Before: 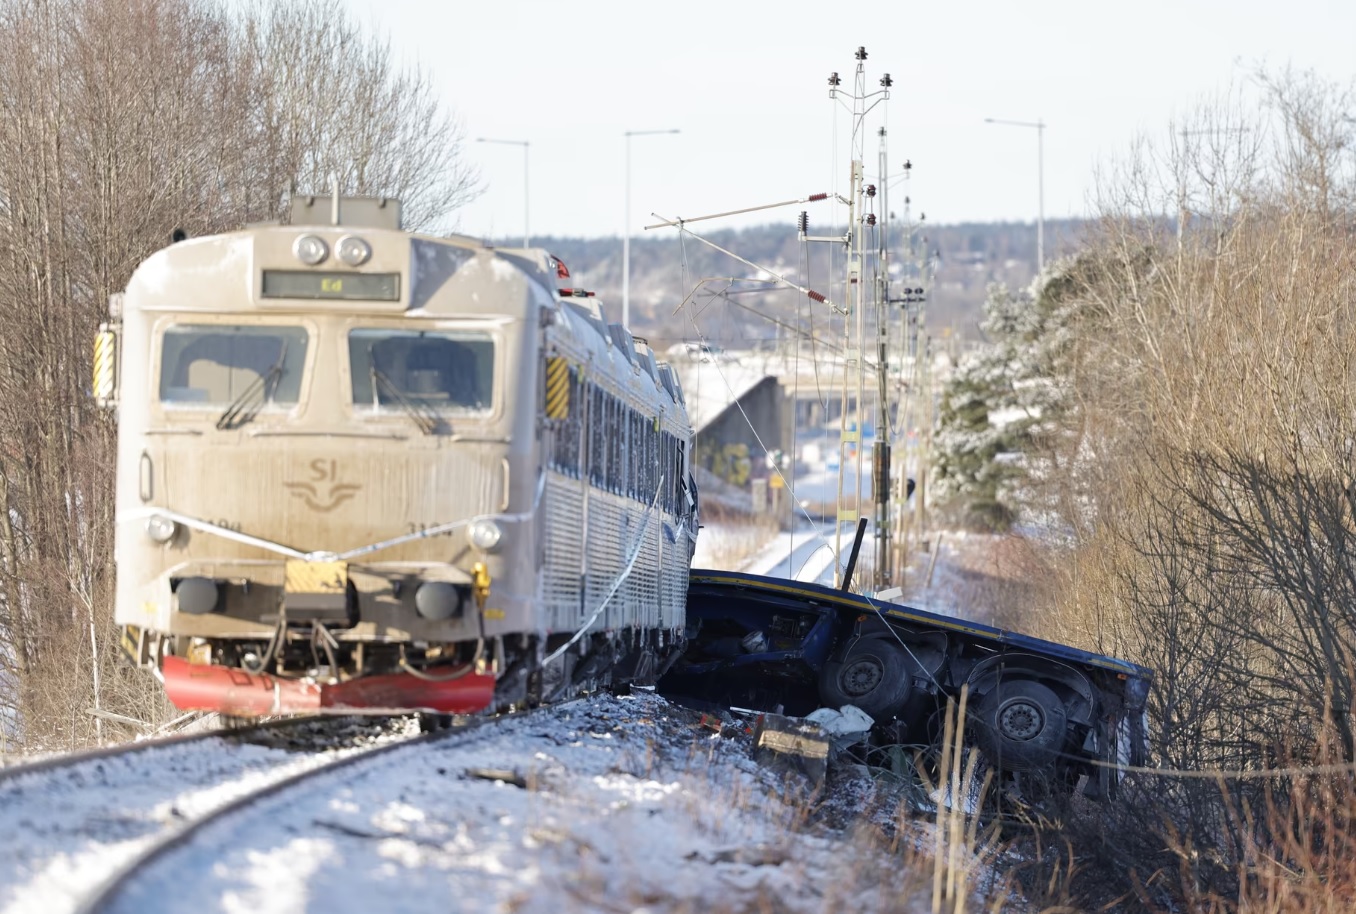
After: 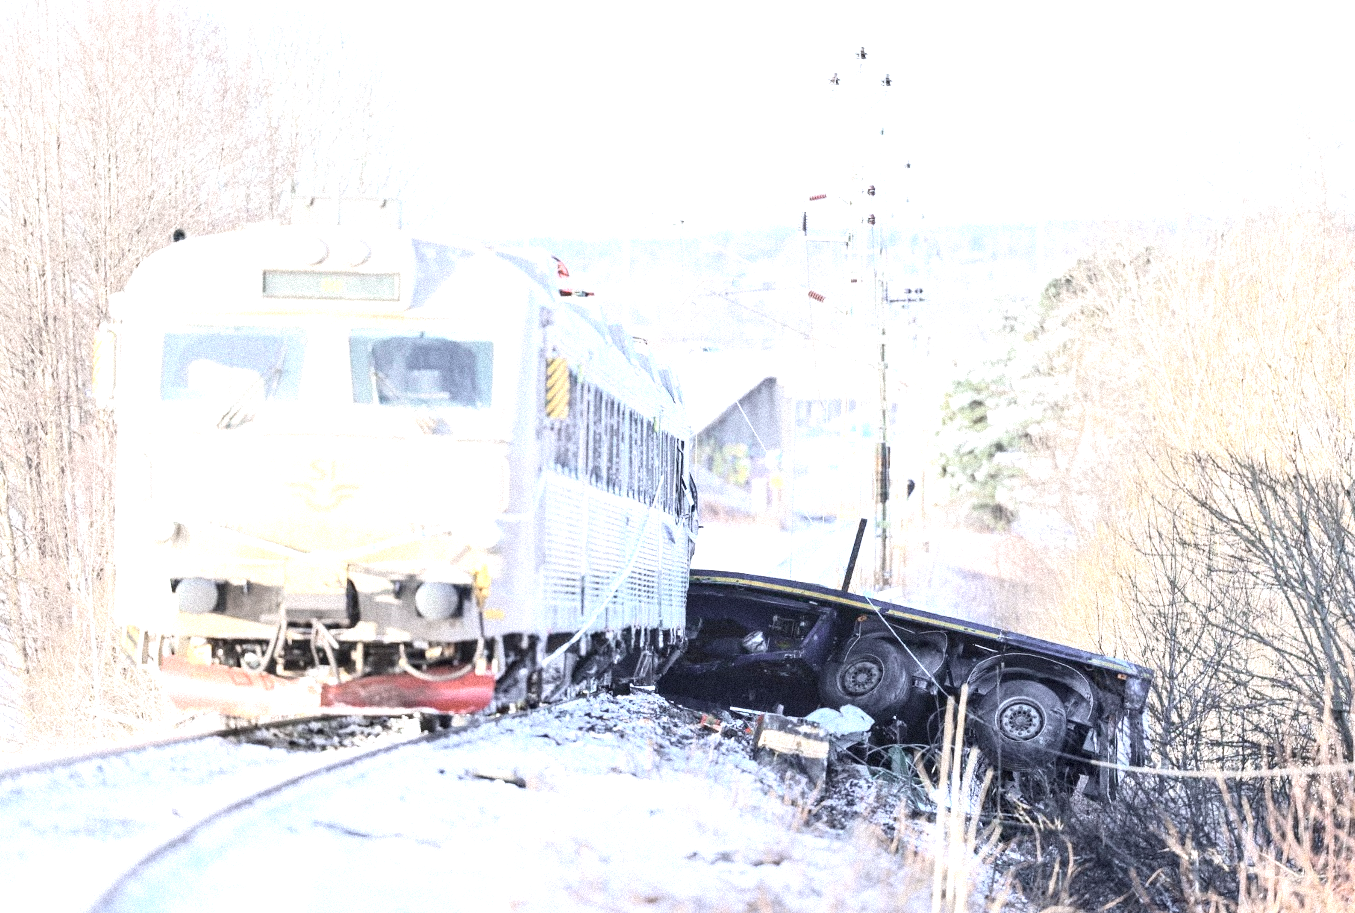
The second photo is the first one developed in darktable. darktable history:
white balance: red 0.967, blue 1.049
grain: coarseness 9.38 ISO, strength 34.99%, mid-tones bias 0%
exposure: exposure 2.04 EV, compensate highlight preservation false
color correction: saturation 0.5
local contrast: on, module defaults
tone curve: curves: ch0 [(0, 0.031) (0.139, 0.084) (0.311, 0.278) (0.495, 0.544) (0.718, 0.816) (0.841, 0.909) (1, 0.967)]; ch1 [(0, 0) (0.272, 0.249) (0.388, 0.385) (0.479, 0.456) (0.495, 0.497) (0.538, 0.55) (0.578, 0.595) (0.707, 0.778) (1, 1)]; ch2 [(0, 0) (0.125, 0.089) (0.353, 0.329) (0.443, 0.408) (0.502, 0.495) (0.56, 0.553) (0.608, 0.631) (1, 1)], color space Lab, independent channels, preserve colors none
